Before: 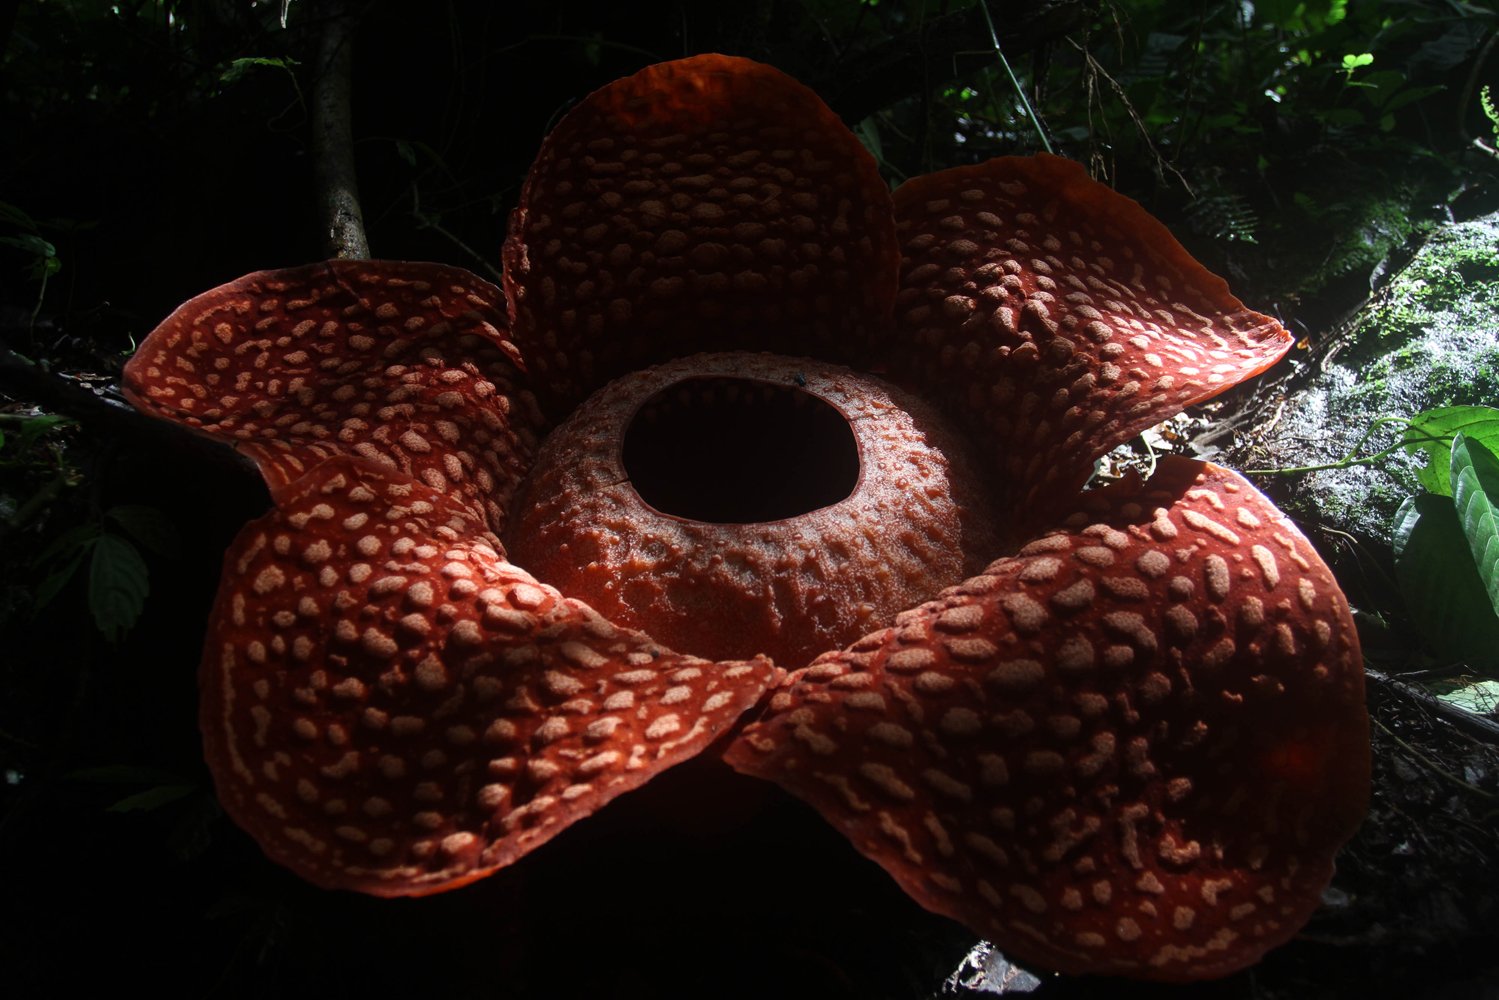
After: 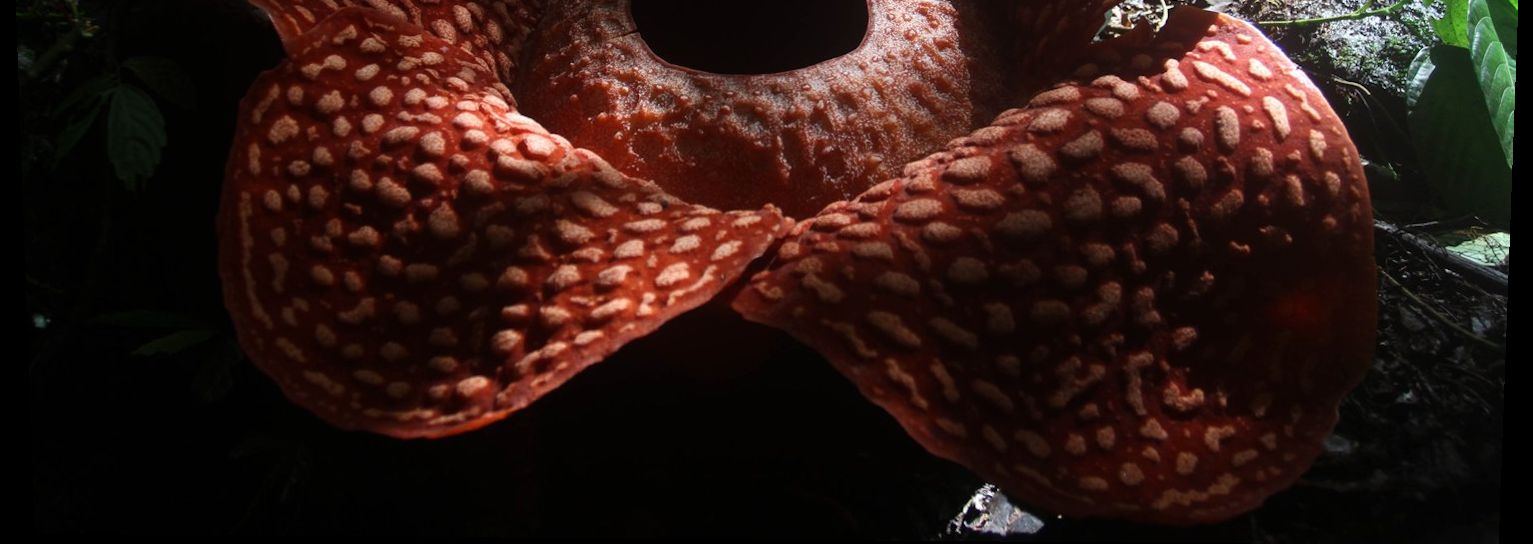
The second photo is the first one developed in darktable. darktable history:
crop and rotate: top 46.237%
rotate and perspective: lens shift (vertical) 0.048, lens shift (horizontal) -0.024, automatic cropping off
